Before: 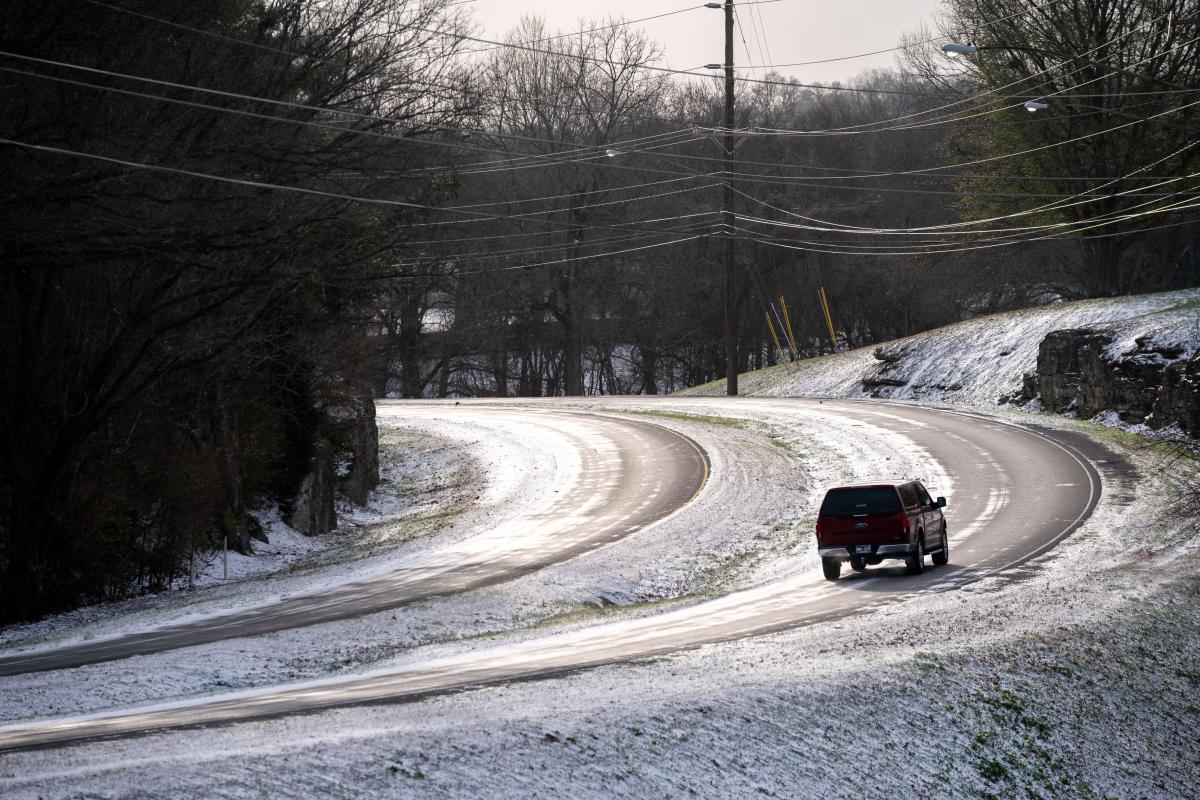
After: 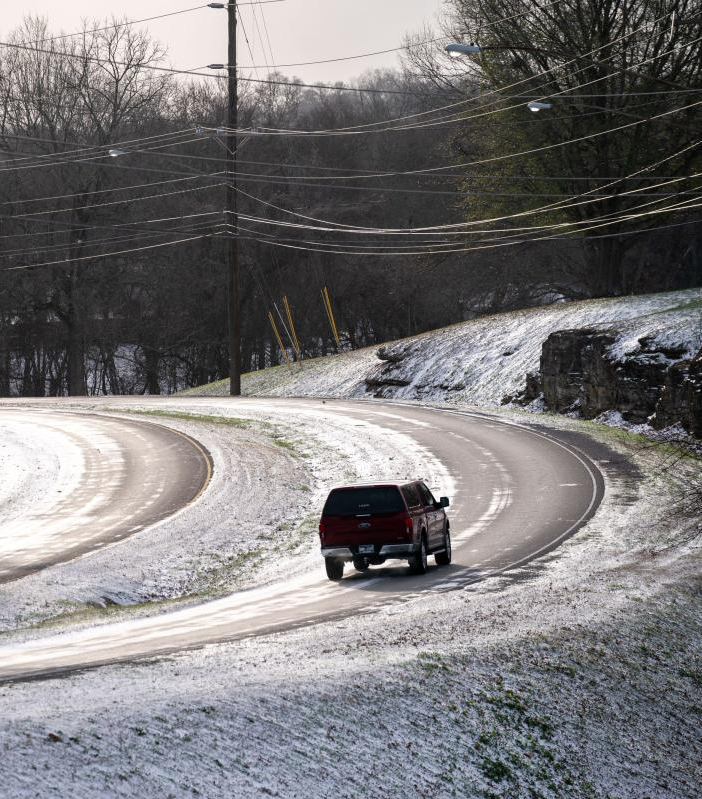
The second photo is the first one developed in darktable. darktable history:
crop: left 41.472%
contrast brightness saturation: saturation -0.051
